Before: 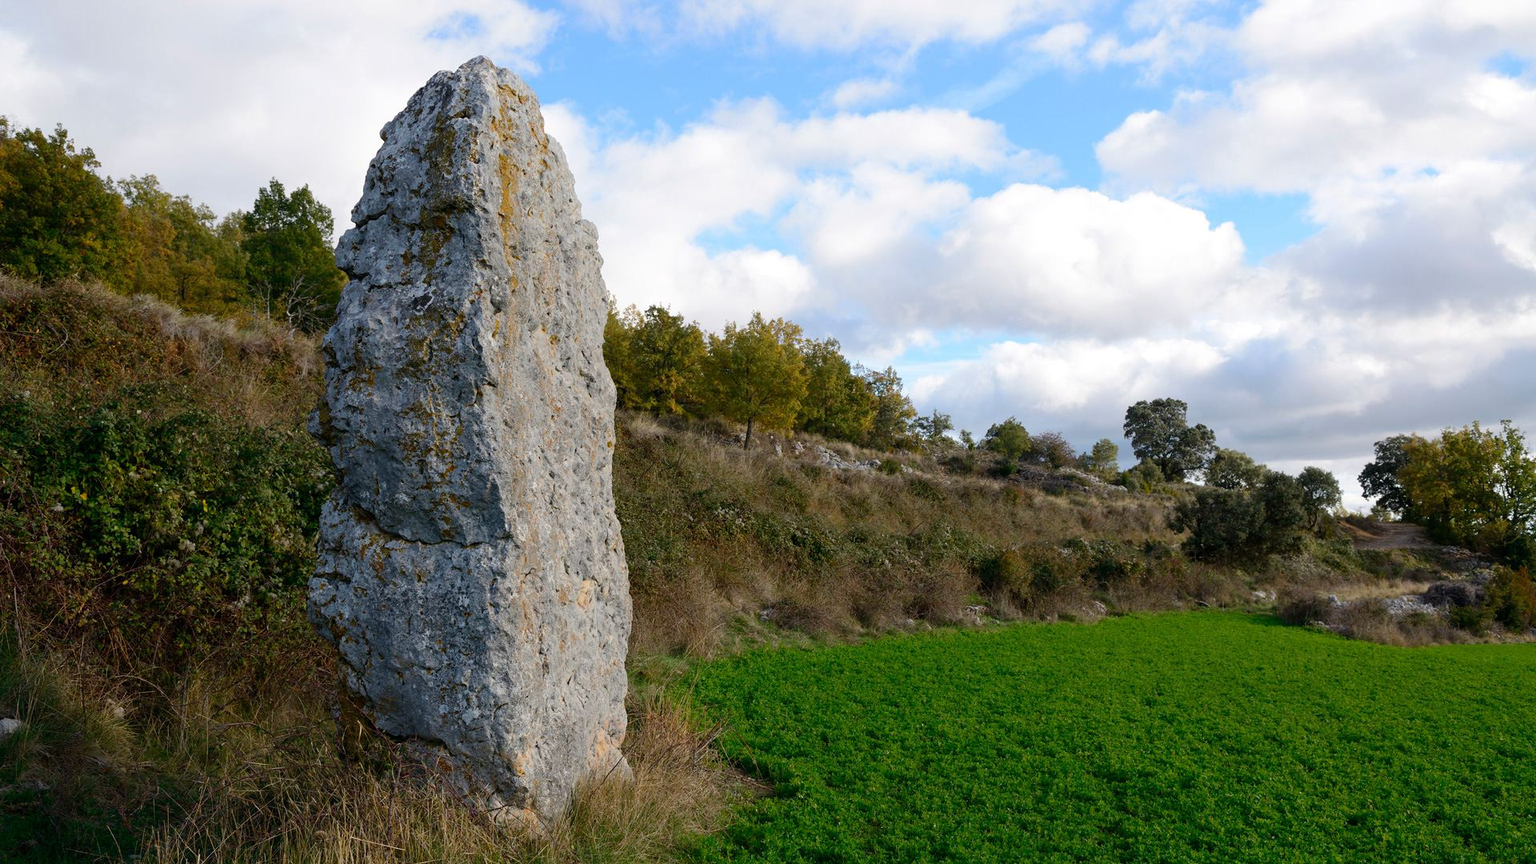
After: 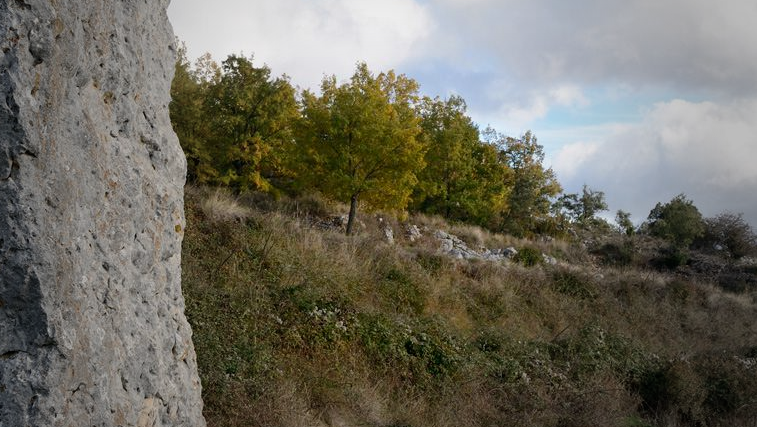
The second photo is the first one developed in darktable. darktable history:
crop: left 30.442%, top 30.333%, right 30.082%, bottom 30.091%
vignetting: fall-off start 33.05%, fall-off radius 64.5%, width/height ratio 0.955
